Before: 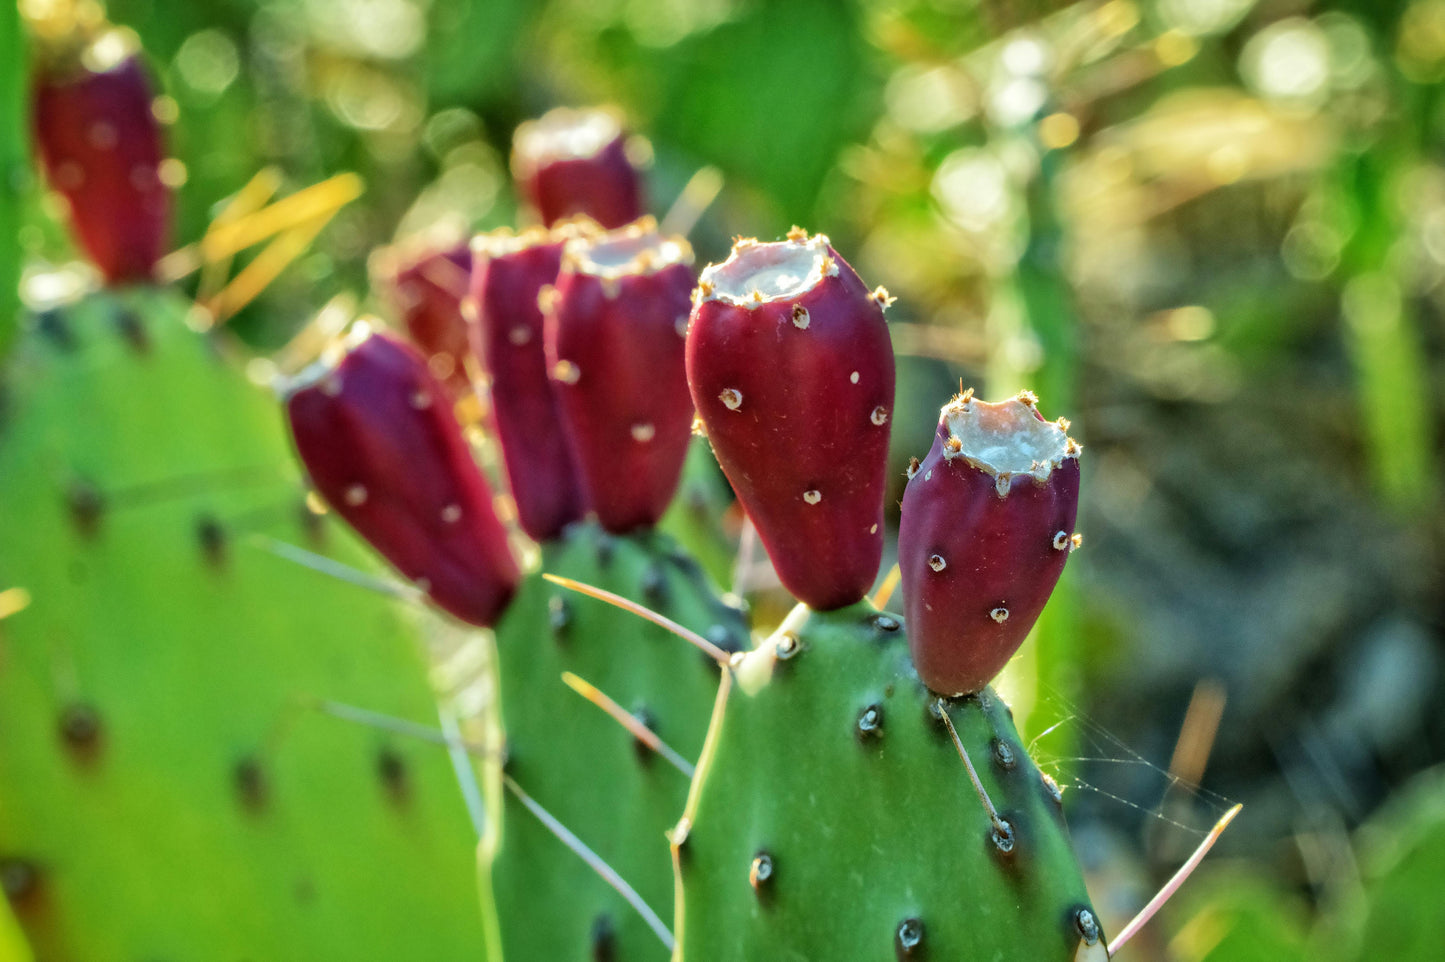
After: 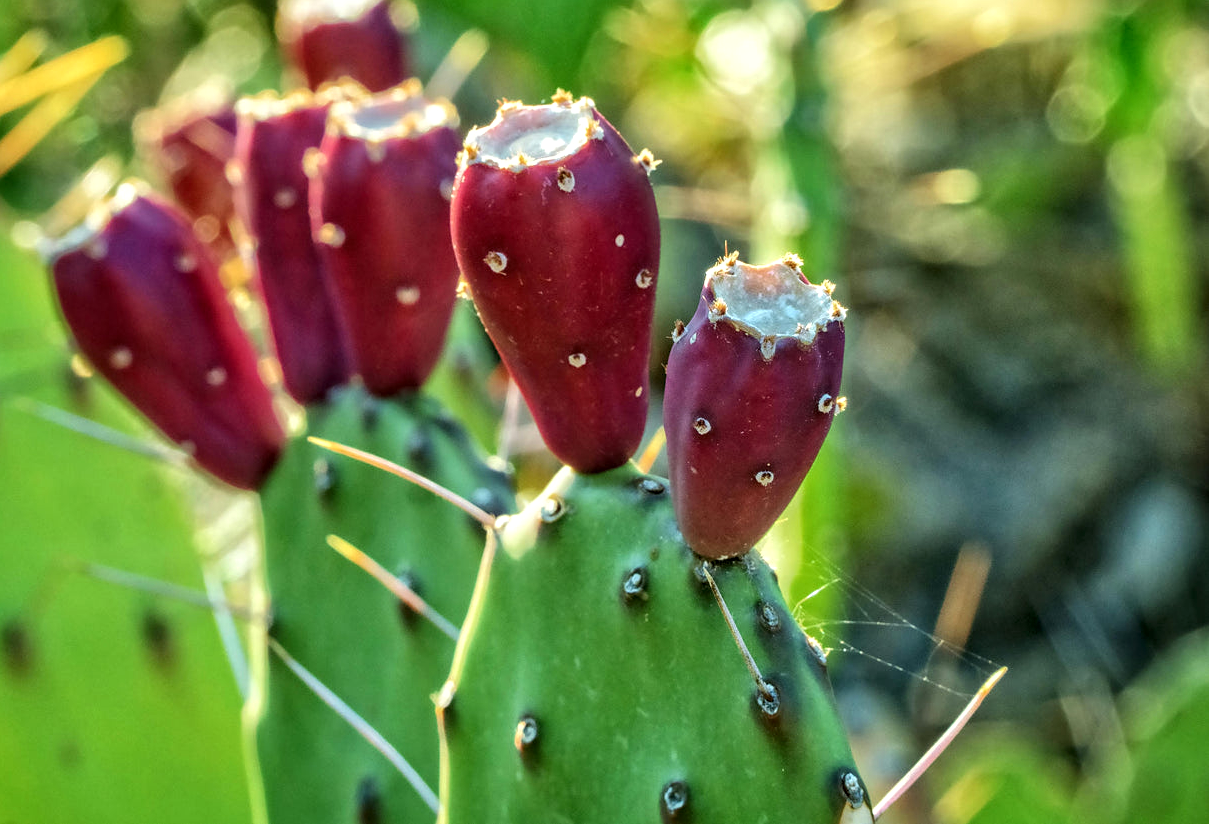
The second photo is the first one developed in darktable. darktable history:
crop: left 16.315%, top 14.246%
fill light: on, module defaults
local contrast: on, module defaults
sharpen: amount 0.2
exposure: exposure 0.128 EV, compensate highlight preservation false
